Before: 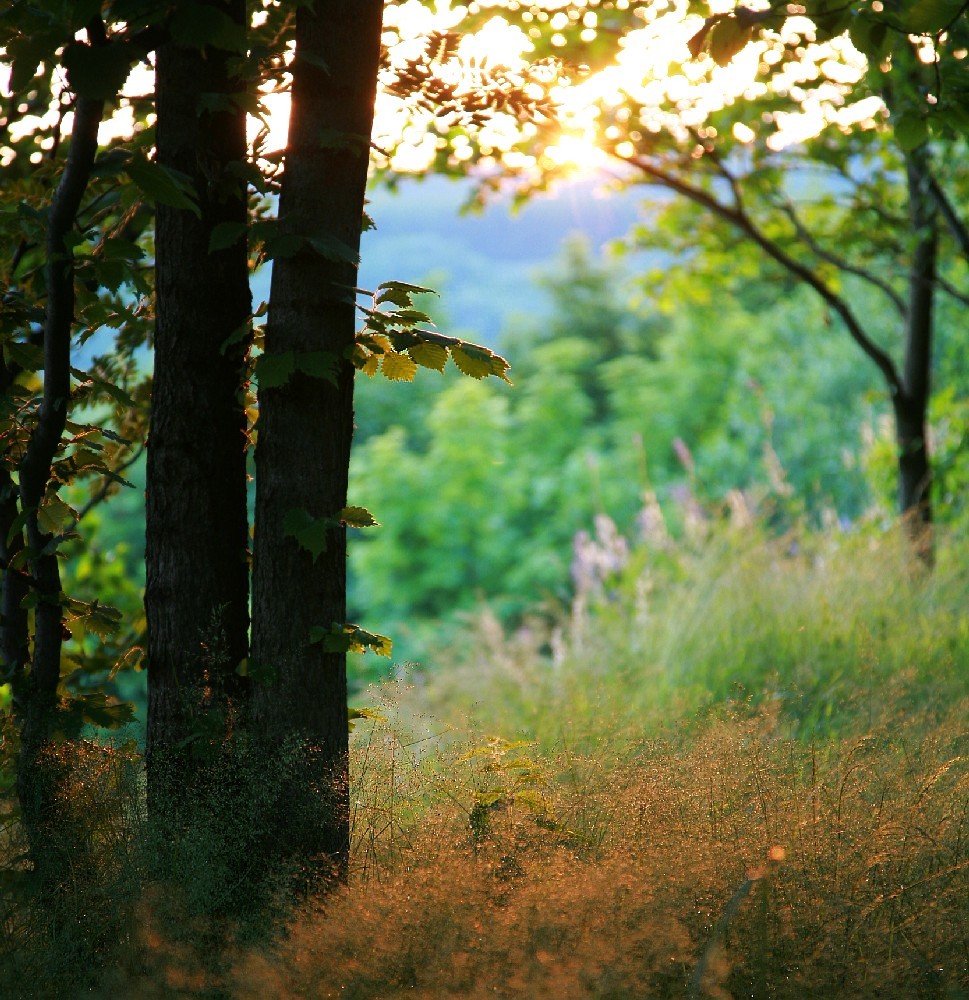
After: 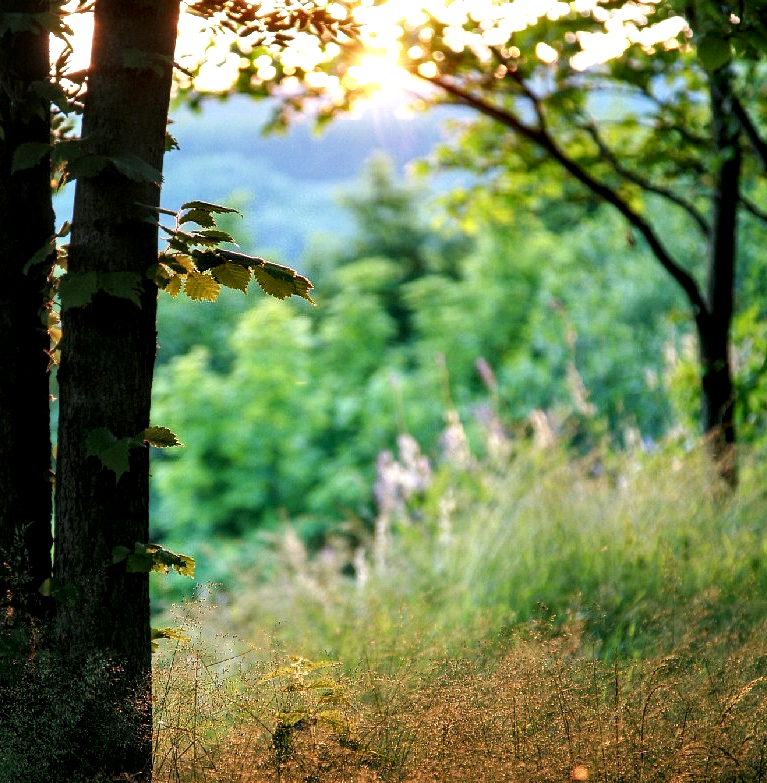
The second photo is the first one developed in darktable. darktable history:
local contrast: highlights 65%, shadows 53%, detail 169%, midtone range 0.514
crop and rotate: left 20.357%, top 8.003%, right 0.447%, bottom 13.598%
